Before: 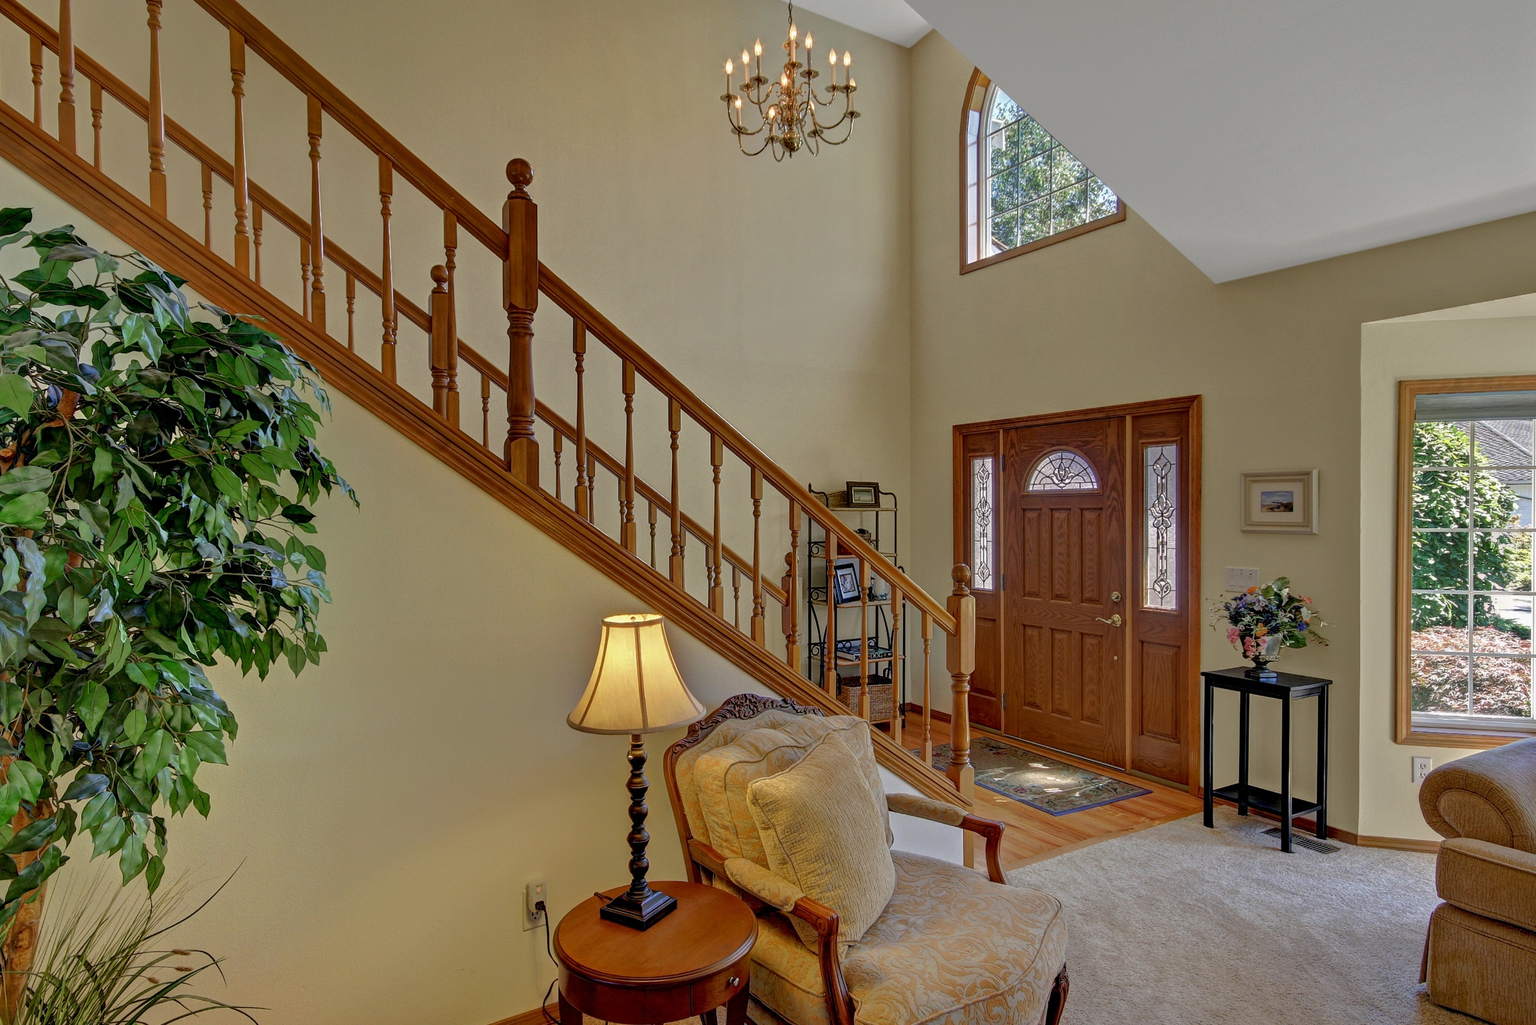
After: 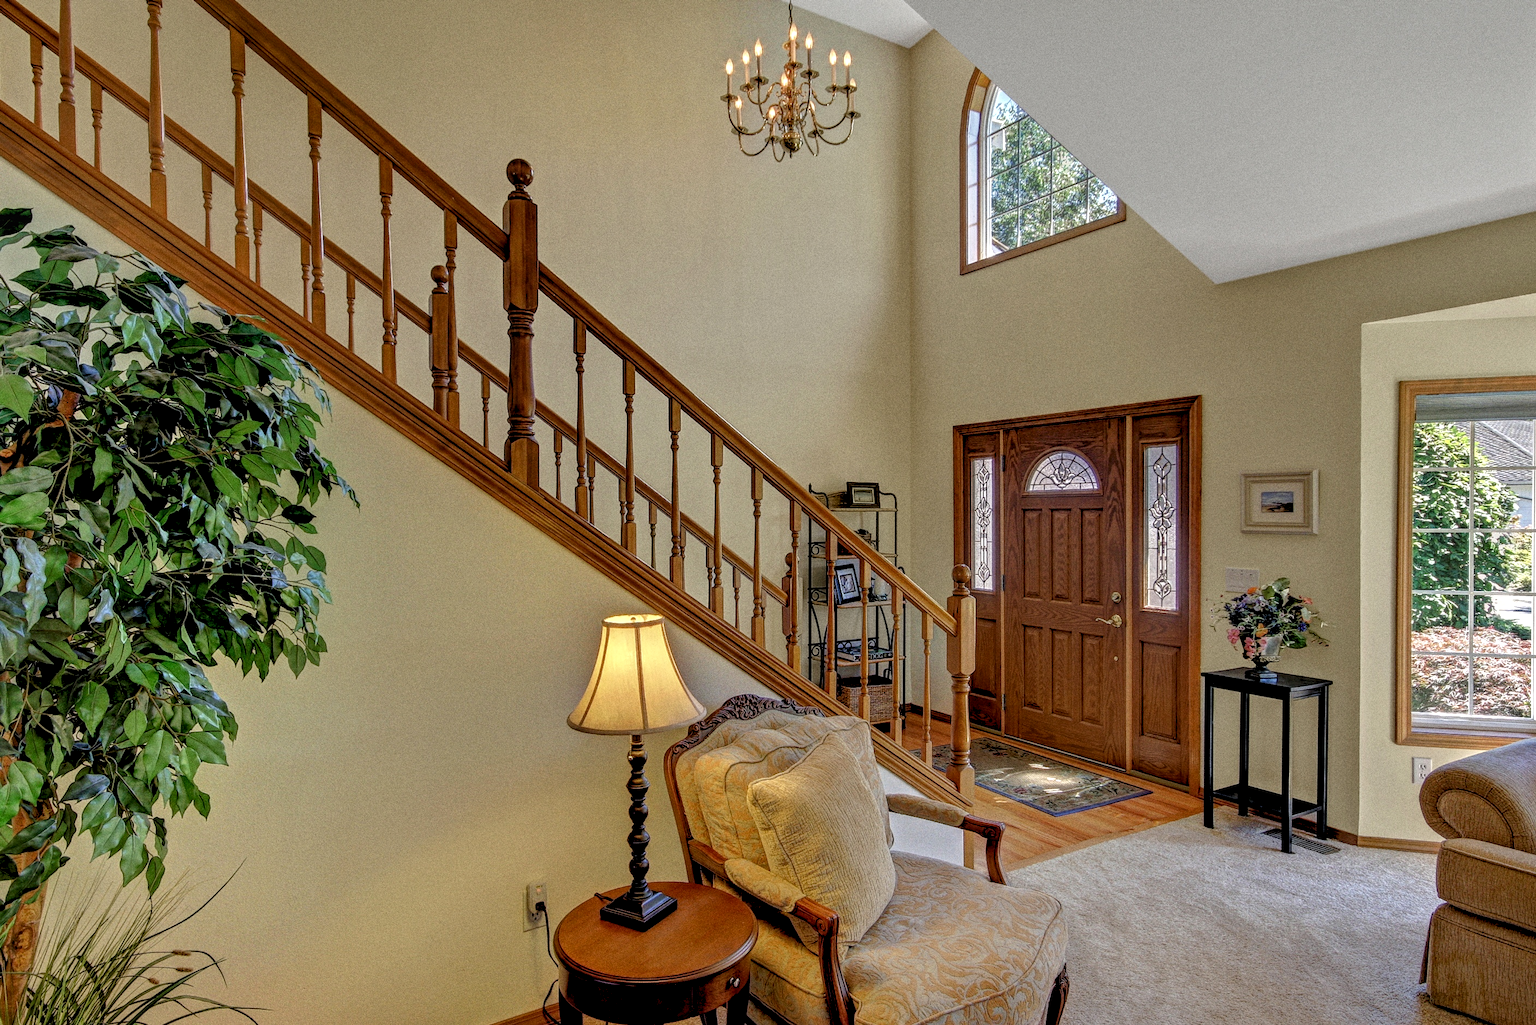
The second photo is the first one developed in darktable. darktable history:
rgb levels: levels [[0.013, 0.434, 0.89], [0, 0.5, 1], [0, 0.5, 1]]
local contrast: on, module defaults
grain: coarseness 0.09 ISO, strength 40%
